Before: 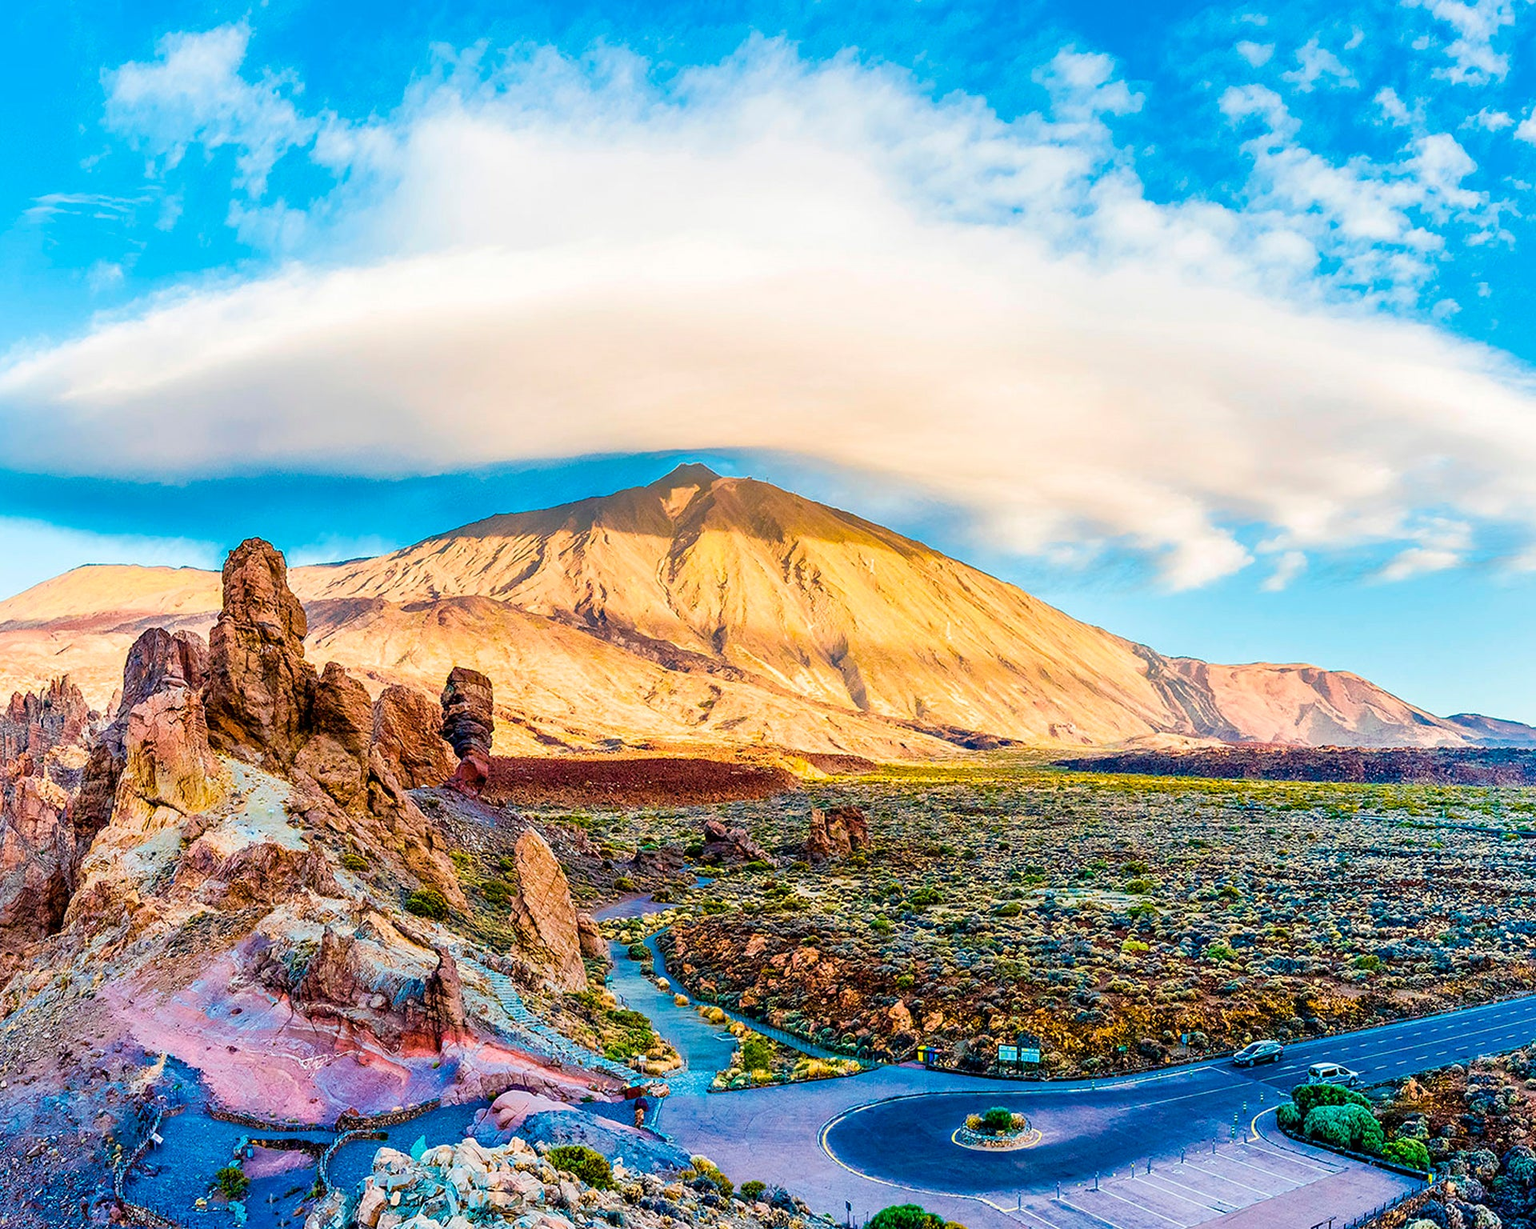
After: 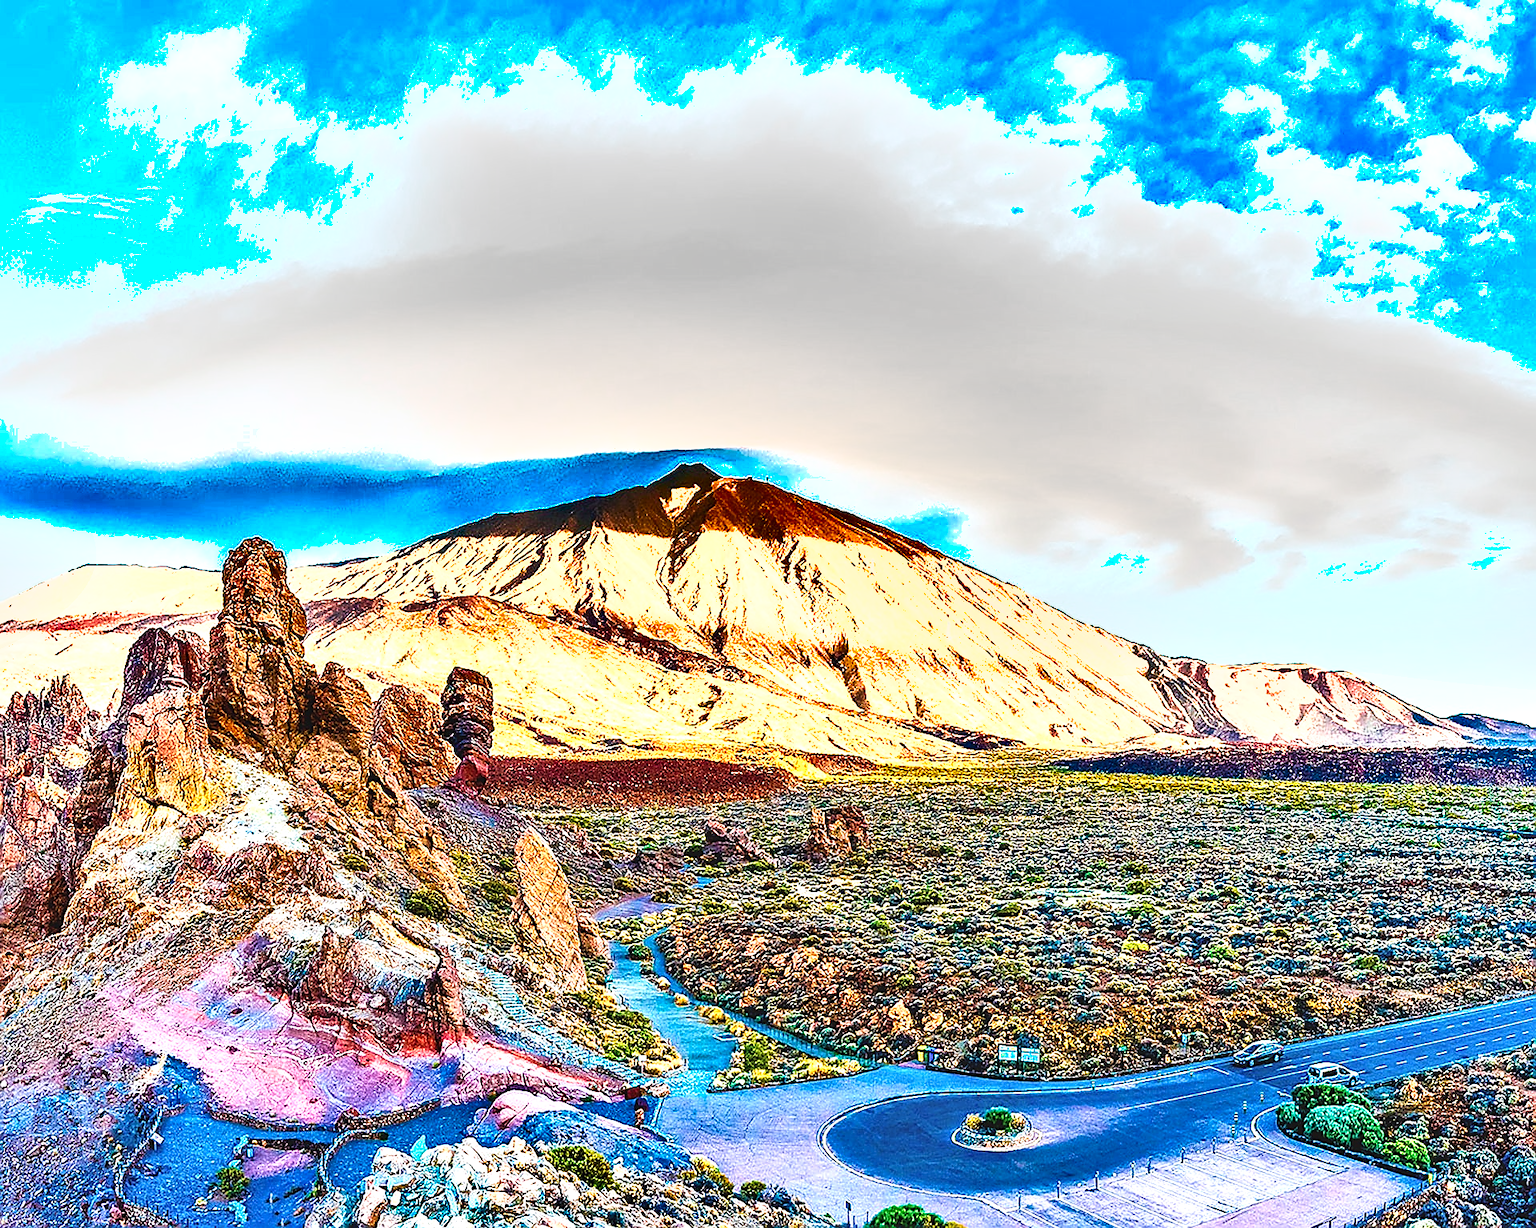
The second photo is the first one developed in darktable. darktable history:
exposure: black level correction -0.005, exposure 1.002 EV, compensate highlight preservation false
velvia: on, module defaults
shadows and highlights: shadows 30.63, highlights -63.22, shadows color adjustment 98%, highlights color adjustment 58.61%, soften with gaussian
sharpen: radius 1.4, amount 1.25, threshold 0.7
